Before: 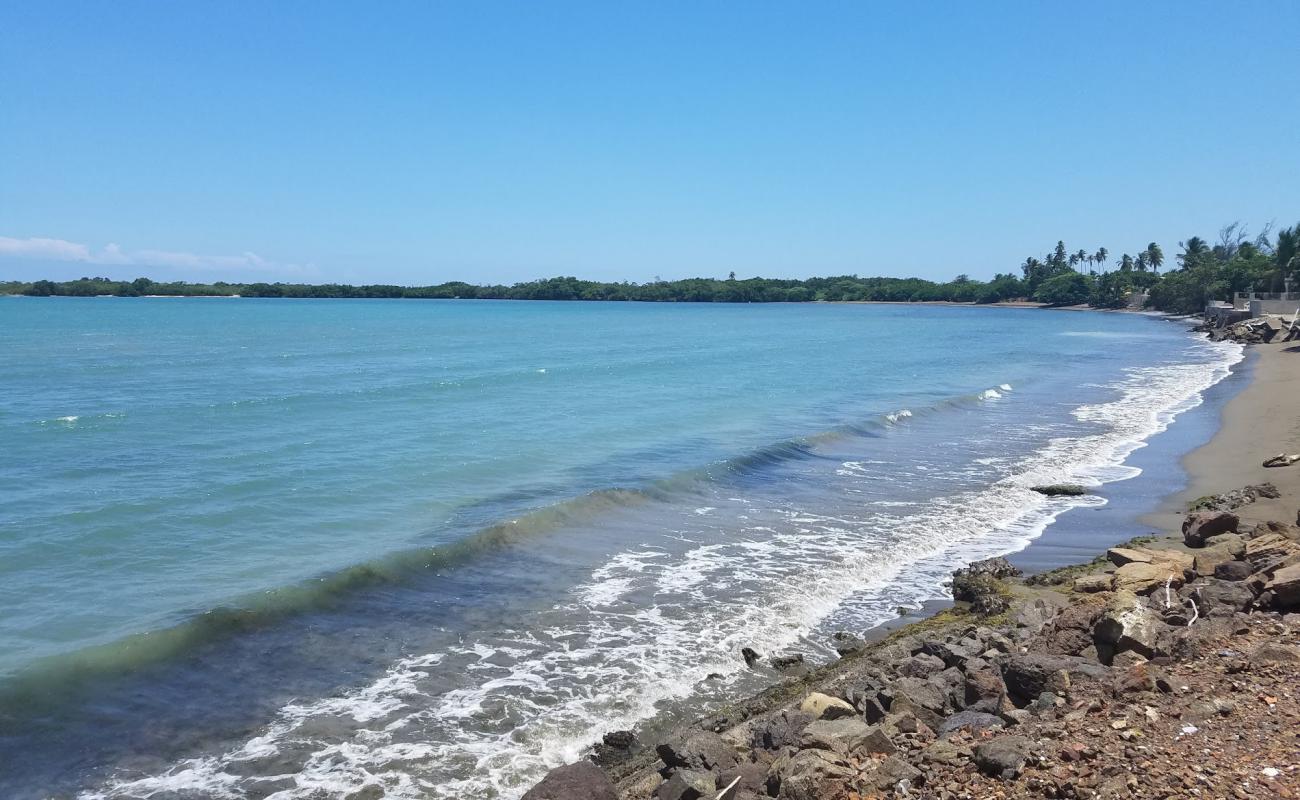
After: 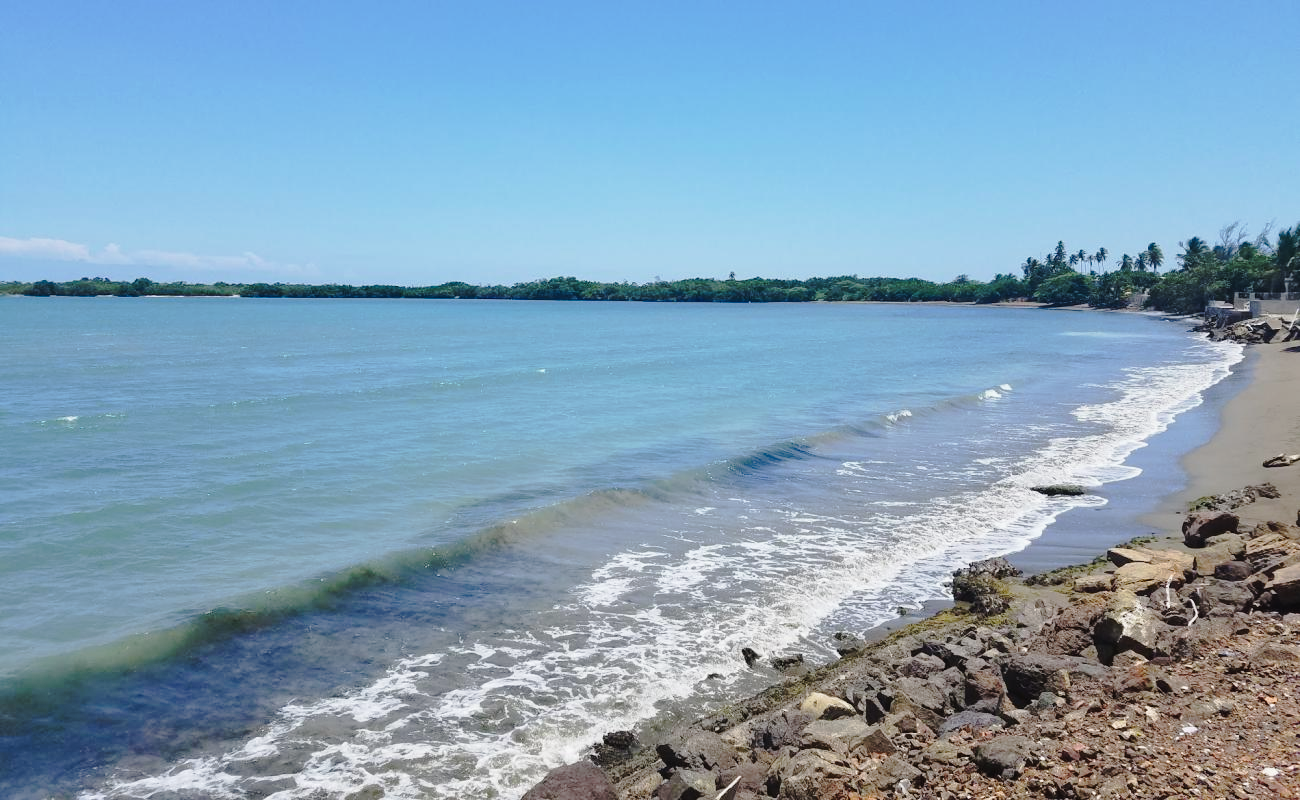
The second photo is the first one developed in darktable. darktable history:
tone curve: curves: ch0 [(0.003, 0.015) (0.104, 0.07) (0.239, 0.201) (0.327, 0.317) (0.401, 0.443) (0.495, 0.55) (0.65, 0.68) (0.832, 0.858) (1, 0.977)]; ch1 [(0, 0) (0.161, 0.092) (0.35, 0.33) (0.379, 0.401) (0.447, 0.476) (0.495, 0.499) (0.515, 0.518) (0.55, 0.557) (0.621, 0.615) (0.718, 0.734) (1, 1)]; ch2 [(0, 0) (0.359, 0.372) (0.437, 0.437) (0.502, 0.501) (0.534, 0.537) (0.599, 0.586) (1, 1)], preserve colors none
